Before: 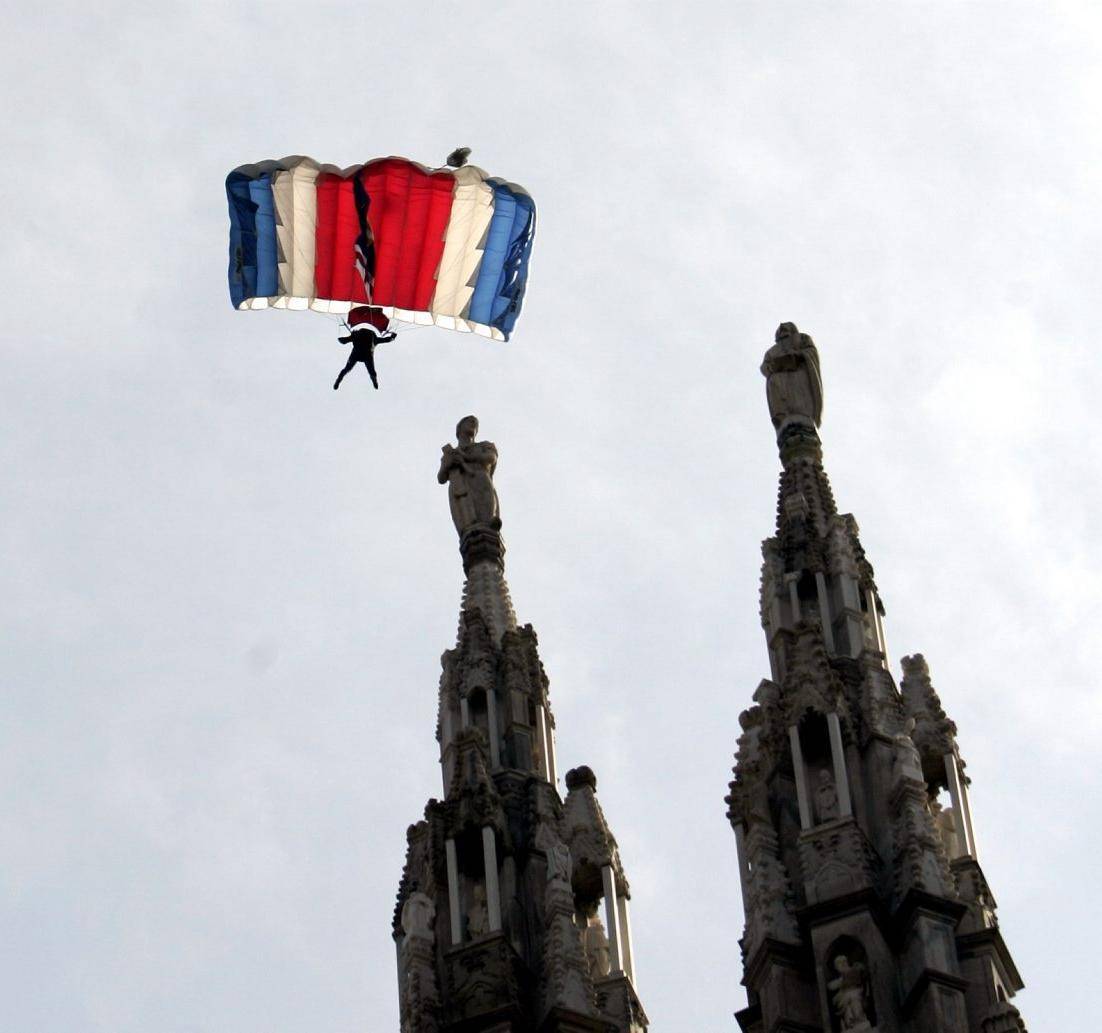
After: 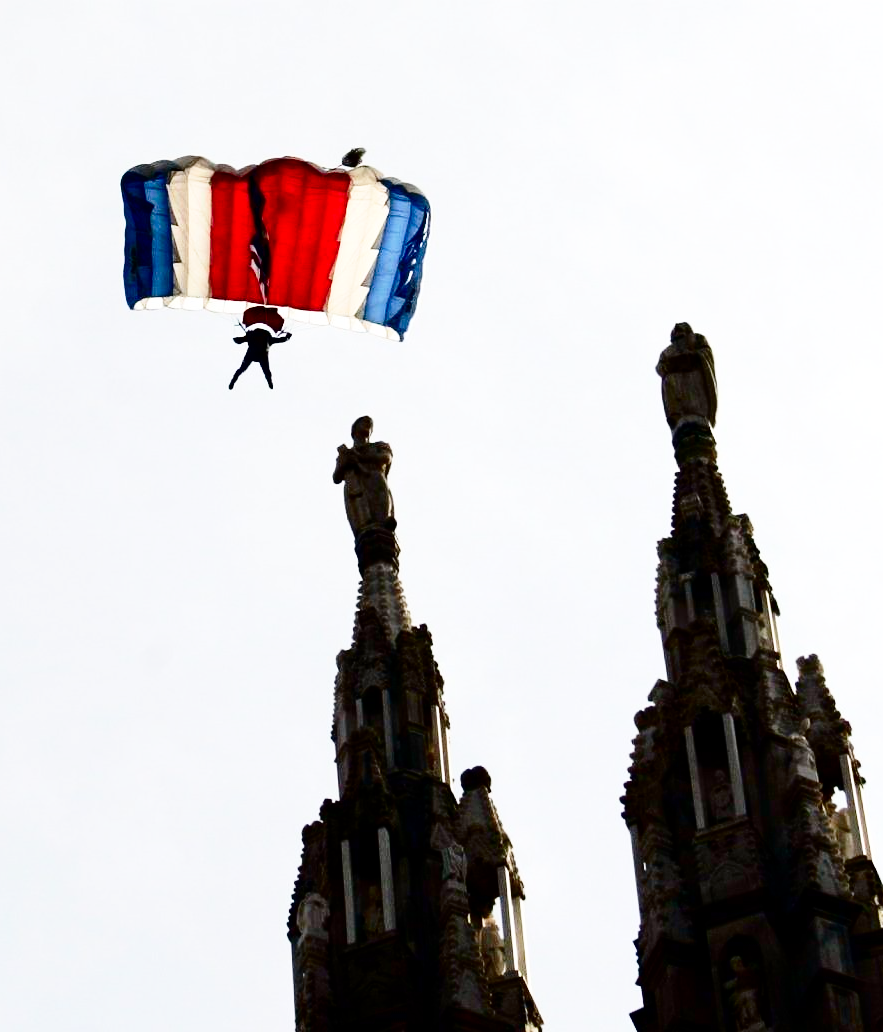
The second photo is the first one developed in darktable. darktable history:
base curve: curves: ch0 [(0, 0) (0.028, 0.03) (0.121, 0.232) (0.46, 0.748) (0.859, 0.968) (1, 1)], preserve colors none
crop and rotate: left 9.597%, right 10.195%
contrast brightness saturation: contrast 0.24, brightness -0.24, saturation 0.14
